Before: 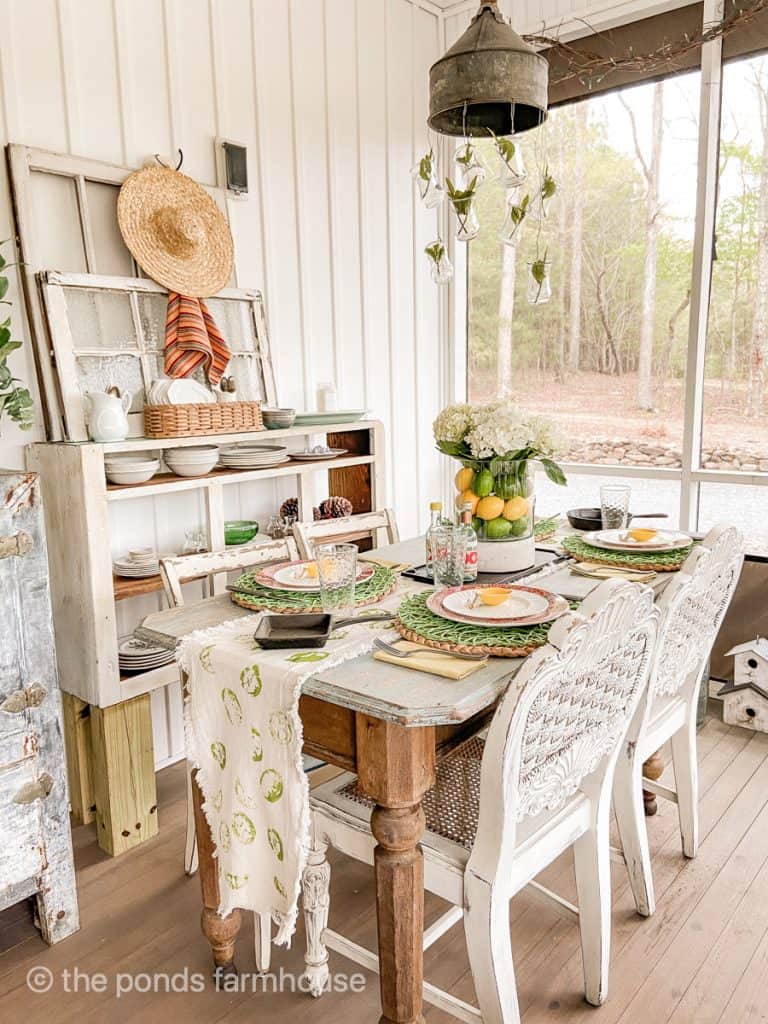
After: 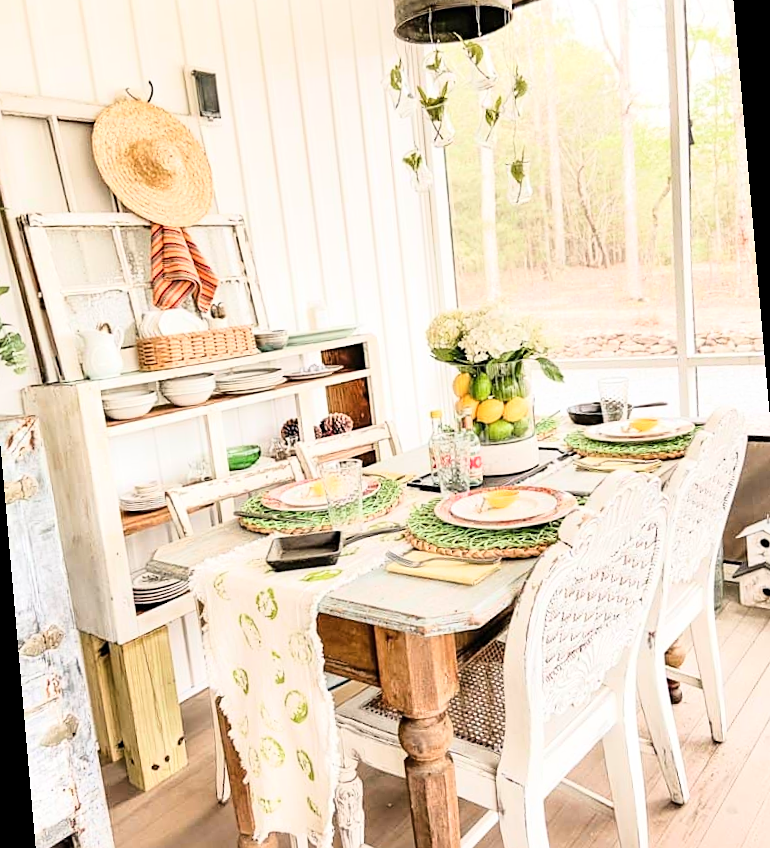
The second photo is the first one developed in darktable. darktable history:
rotate and perspective: rotation -5°, crop left 0.05, crop right 0.952, crop top 0.11, crop bottom 0.89
sharpen: amount 0.2
base curve: curves: ch0 [(0, 0) (0.028, 0.03) (0.121, 0.232) (0.46, 0.748) (0.859, 0.968) (1, 1)]
